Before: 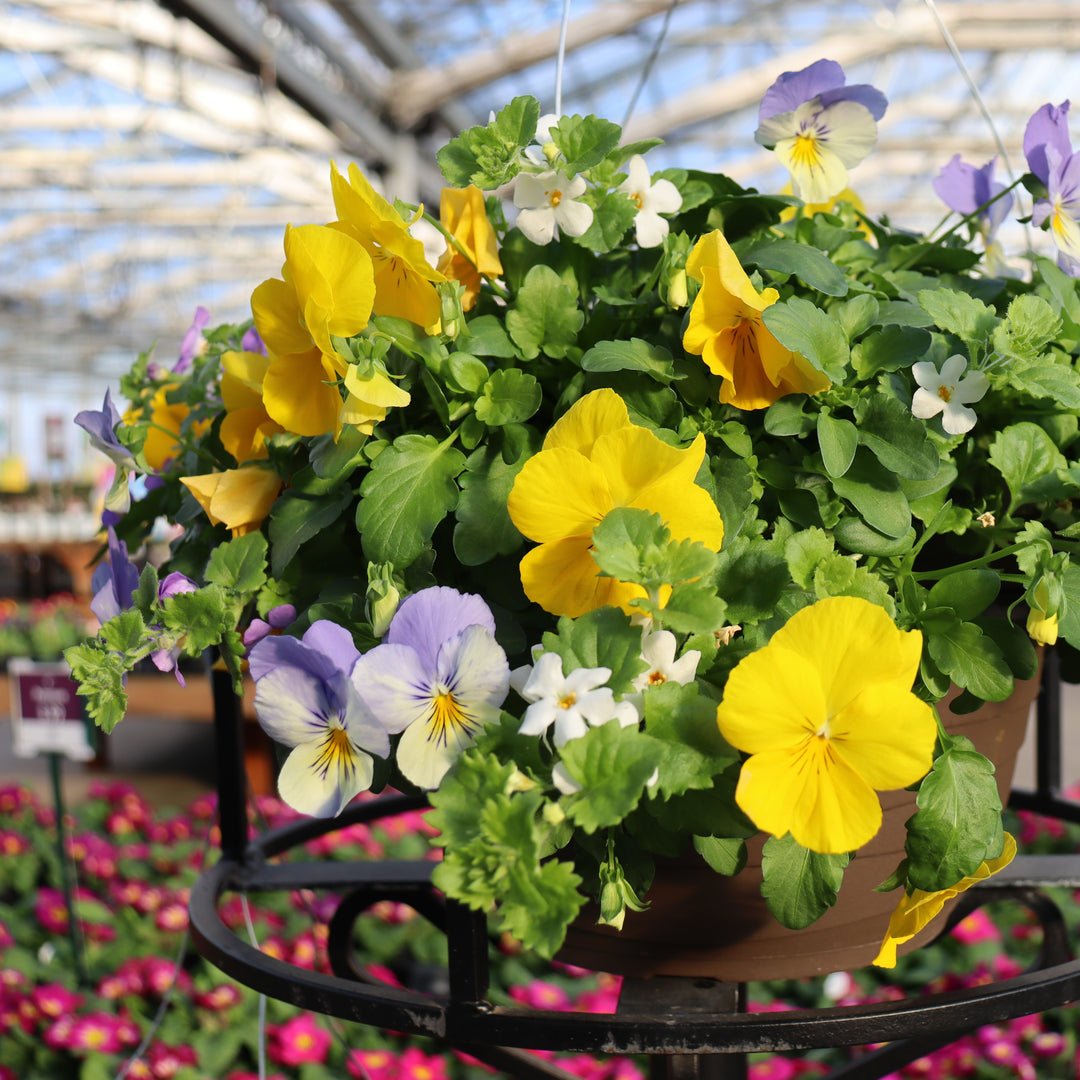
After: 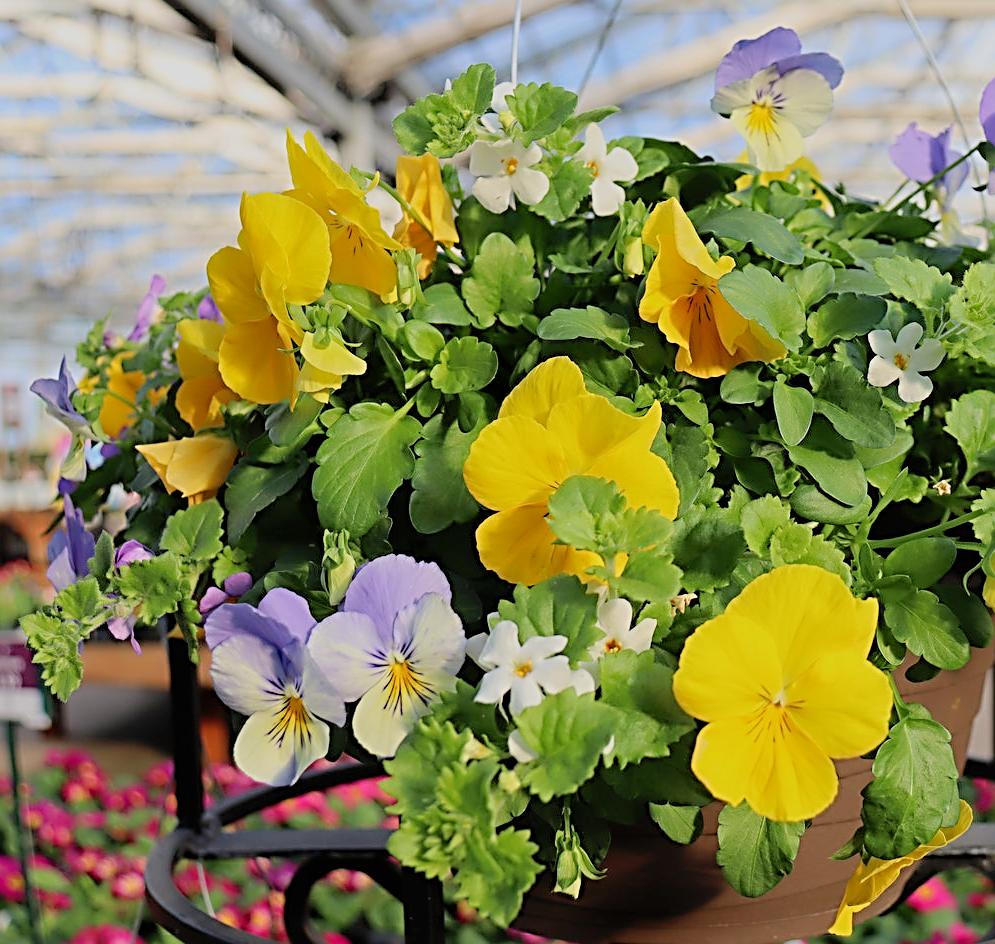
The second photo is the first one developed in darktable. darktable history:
crop: left 4.13%, top 3%, right 3.68%, bottom 9.53%
levels: levels [0, 0.467, 1]
sharpen: radius 3.56, amount 0.927, threshold 2
filmic rgb: hardness 4.17, contrast 0.84, color science v6 (2022)
